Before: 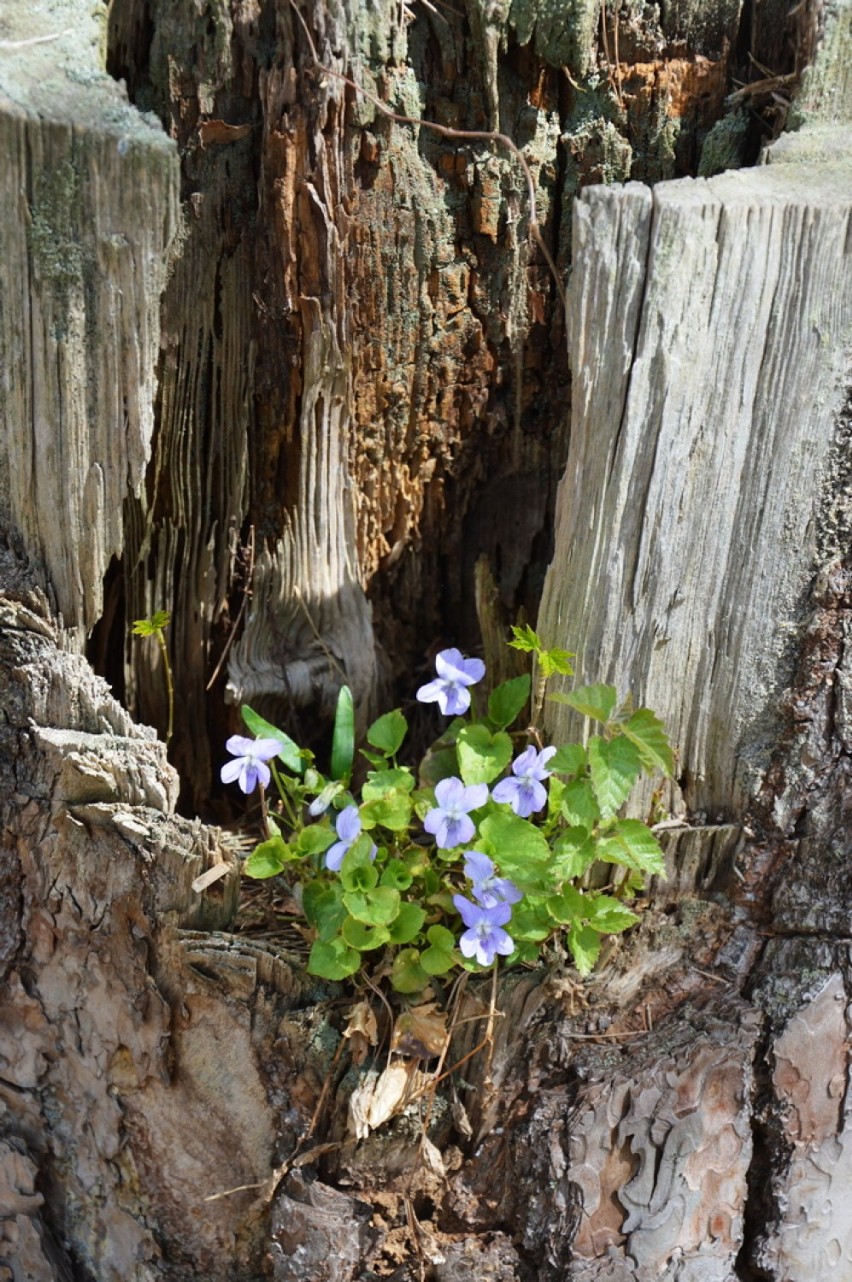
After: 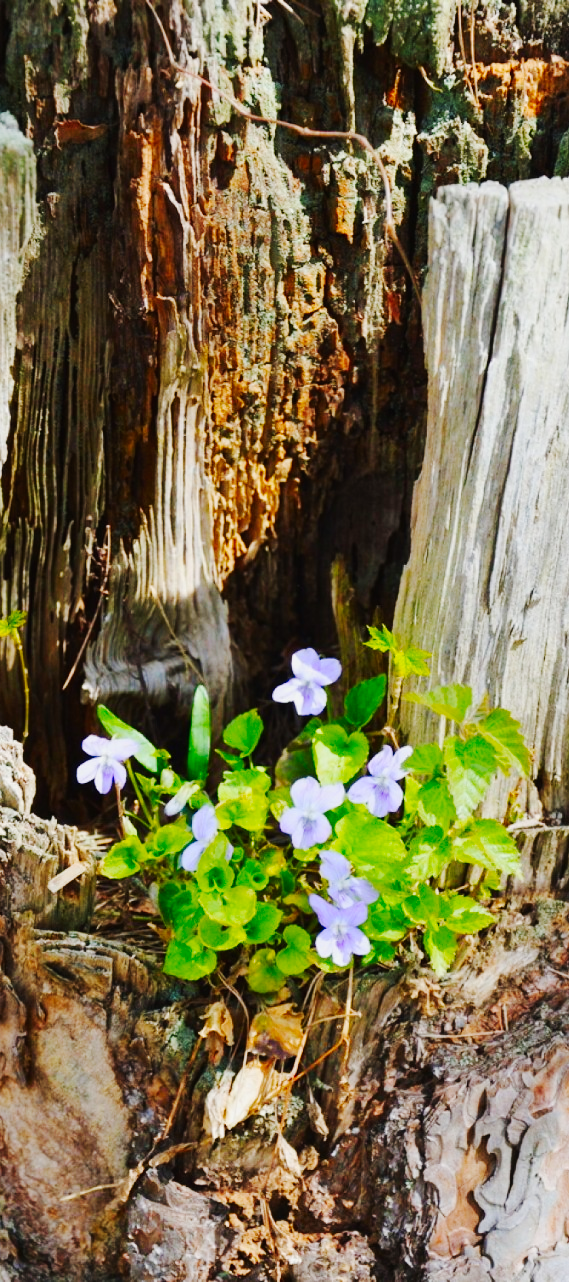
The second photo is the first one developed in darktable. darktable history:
crop: left 16.934%, right 16.23%
tone curve: curves: ch0 [(0, 0.011) (0.104, 0.085) (0.236, 0.234) (0.398, 0.507) (0.472, 0.62) (0.641, 0.773) (0.835, 0.883) (1, 0.961)]; ch1 [(0, 0) (0.353, 0.344) (0.43, 0.401) (0.479, 0.476) (0.502, 0.504) (0.54, 0.542) (0.602, 0.613) (0.638, 0.668) (0.693, 0.727) (1, 1)]; ch2 [(0, 0) (0.34, 0.314) (0.434, 0.43) (0.5, 0.506) (0.528, 0.534) (0.55, 0.567) (0.595, 0.613) (0.644, 0.729) (1, 1)], preserve colors none
contrast brightness saturation: saturation 0.481
